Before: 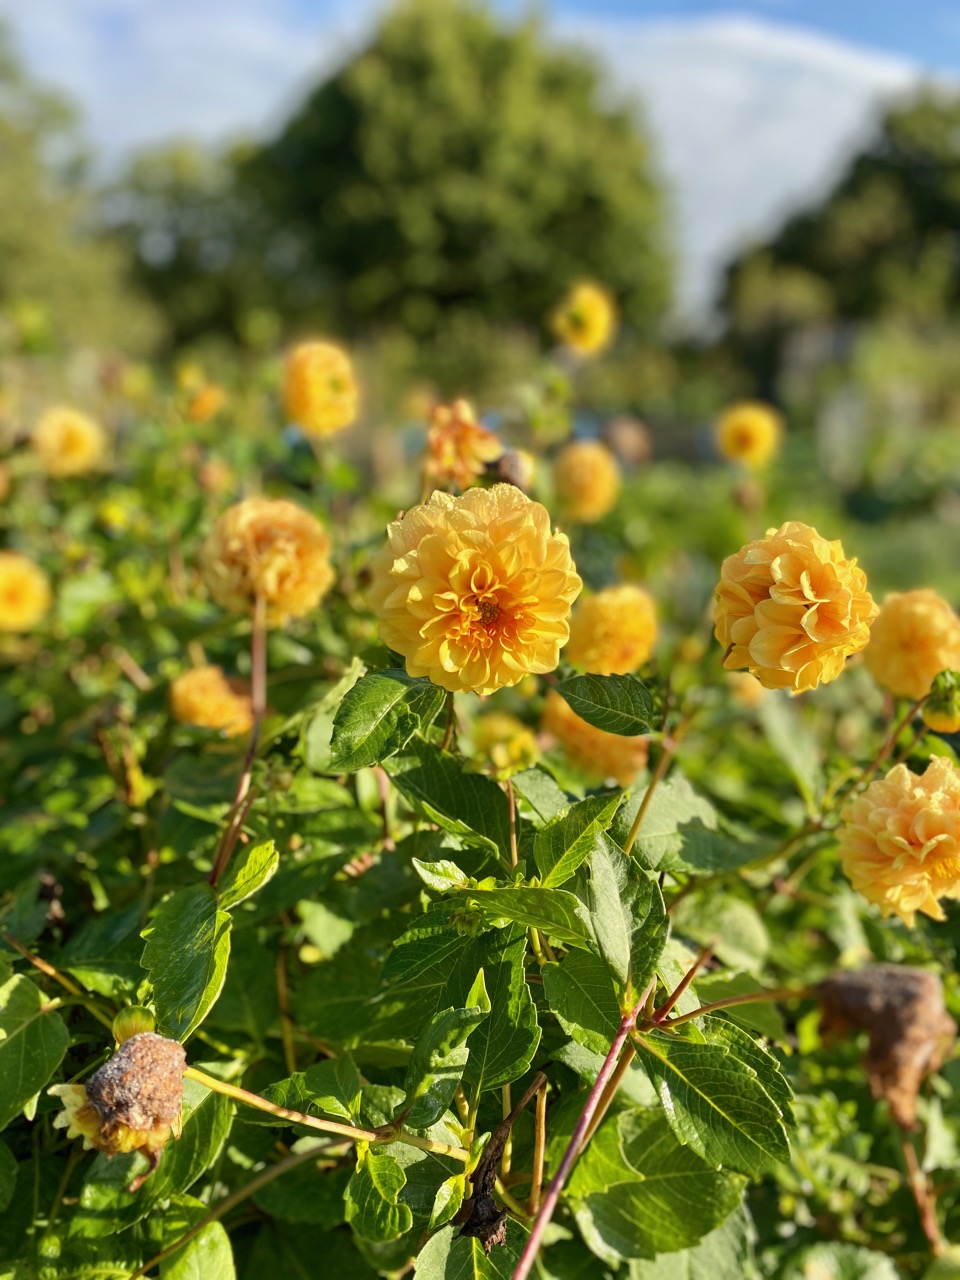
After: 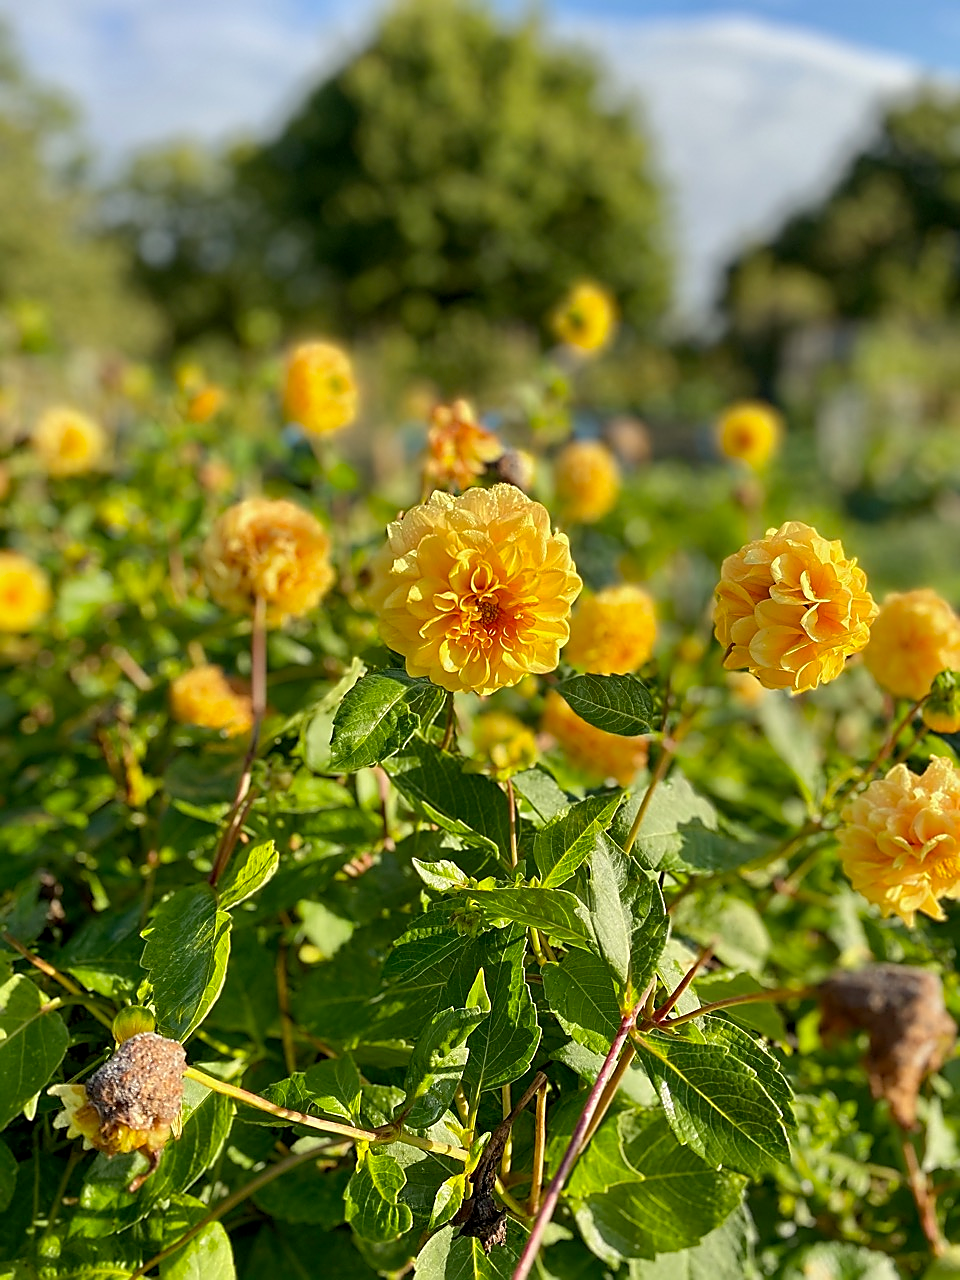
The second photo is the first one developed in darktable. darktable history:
sharpen: radius 1.4, amount 1.25, threshold 0.7
shadows and highlights: shadows 25, highlights -25
